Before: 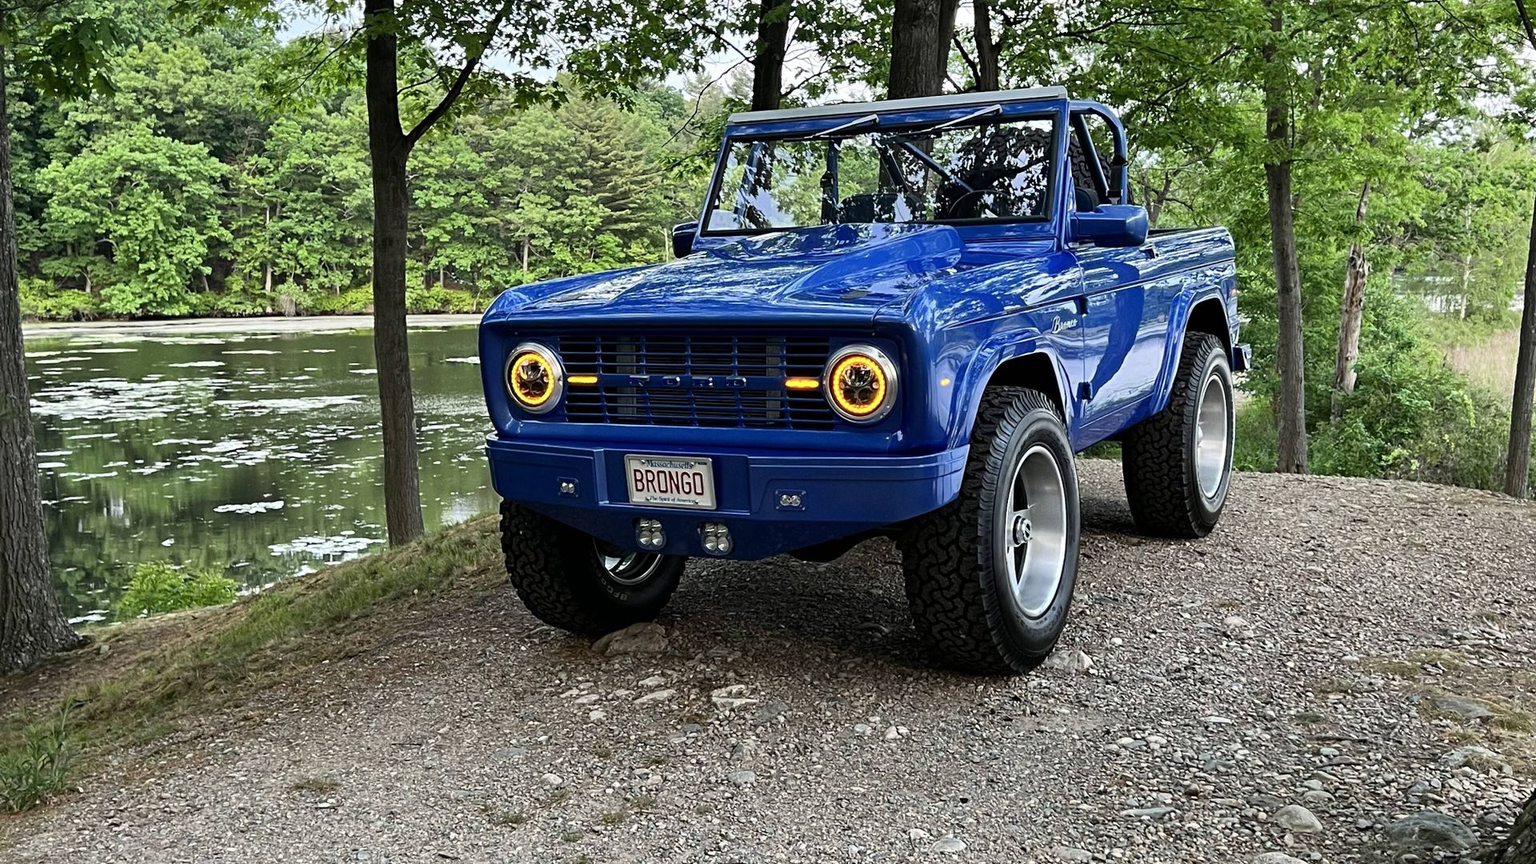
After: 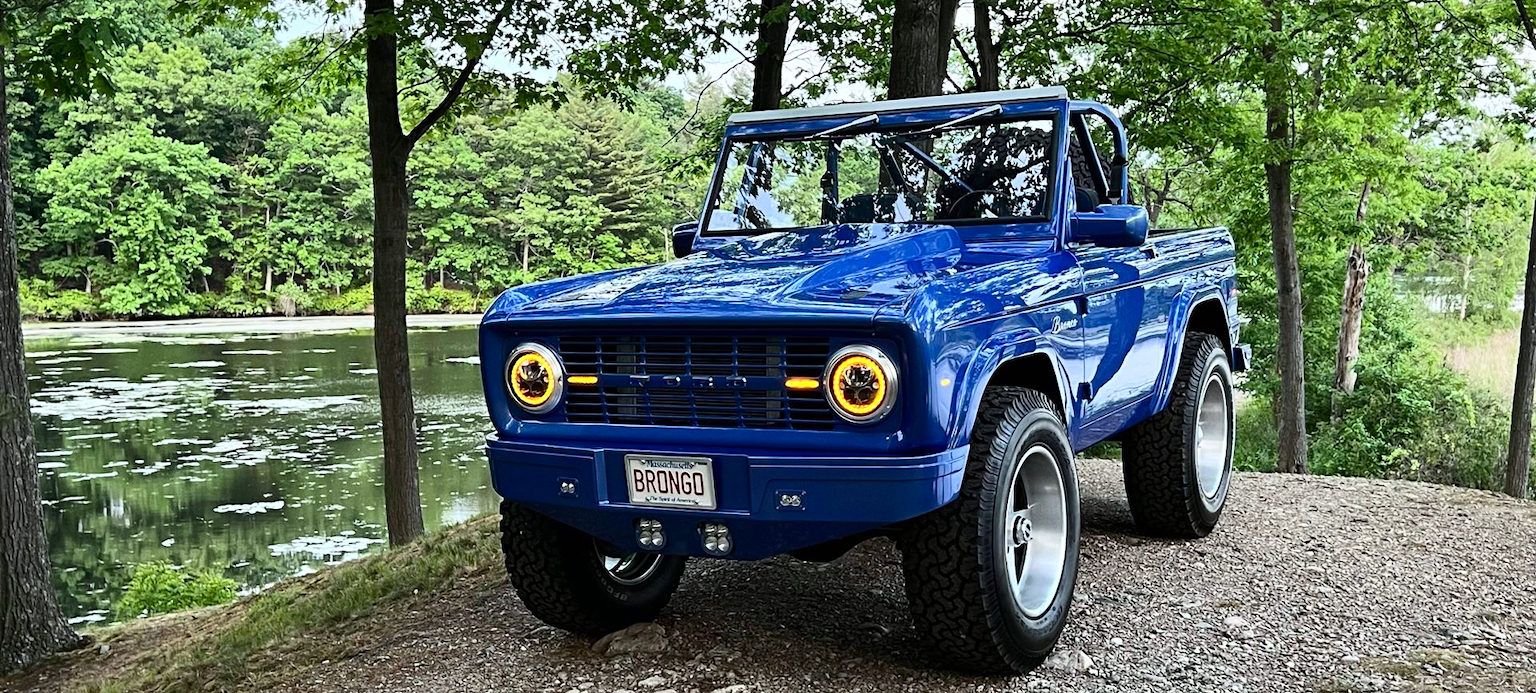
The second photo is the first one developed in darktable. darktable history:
crop: bottom 19.644%
contrast brightness saturation: contrast 0.24, brightness 0.09
white balance: red 0.982, blue 1.018
